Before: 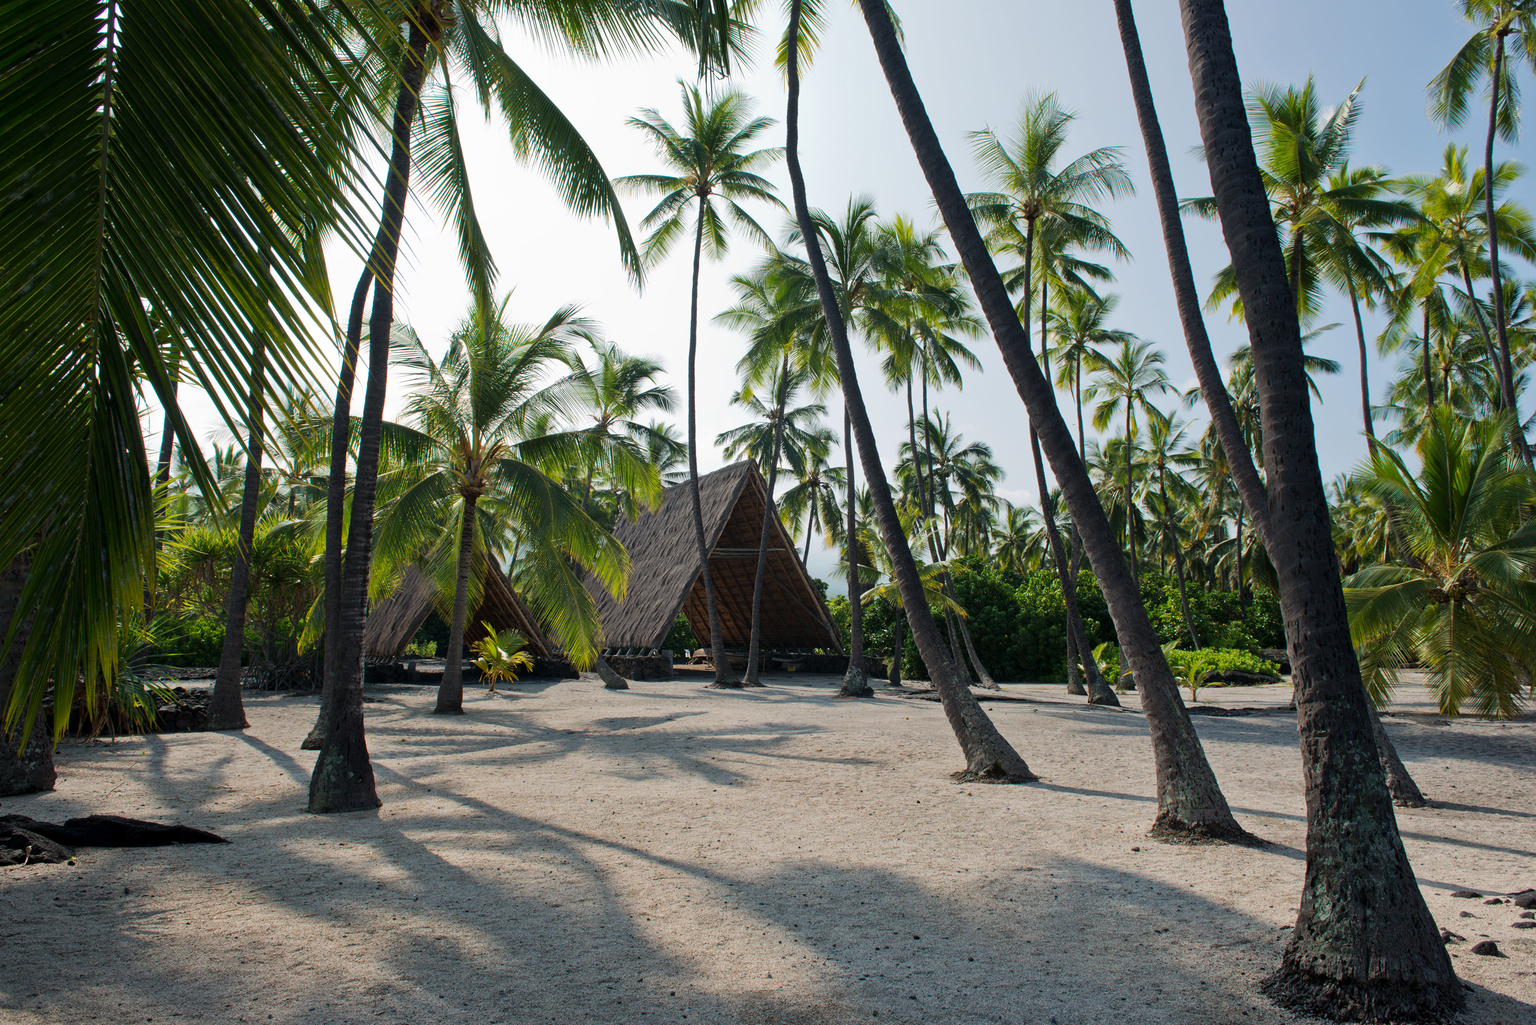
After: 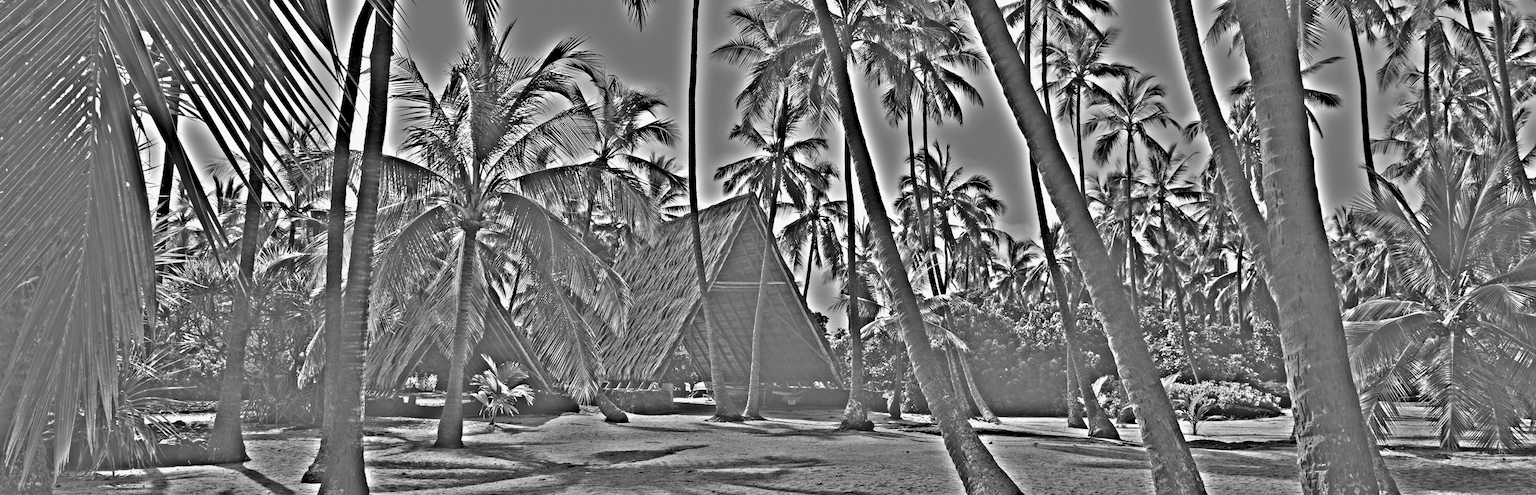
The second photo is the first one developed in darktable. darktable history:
white balance: red 0.976, blue 1.04
shadows and highlights: radius 123.98, shadows 100, white point adjustment -3, highlights -100, highlights color adjustment 89.84%, soften with gaussian
highpass: on, module defaults
exposure: black level correction -0.015, compensate highlight preservation false
crop and rotate: top 26.056%, bottom 25.543%
